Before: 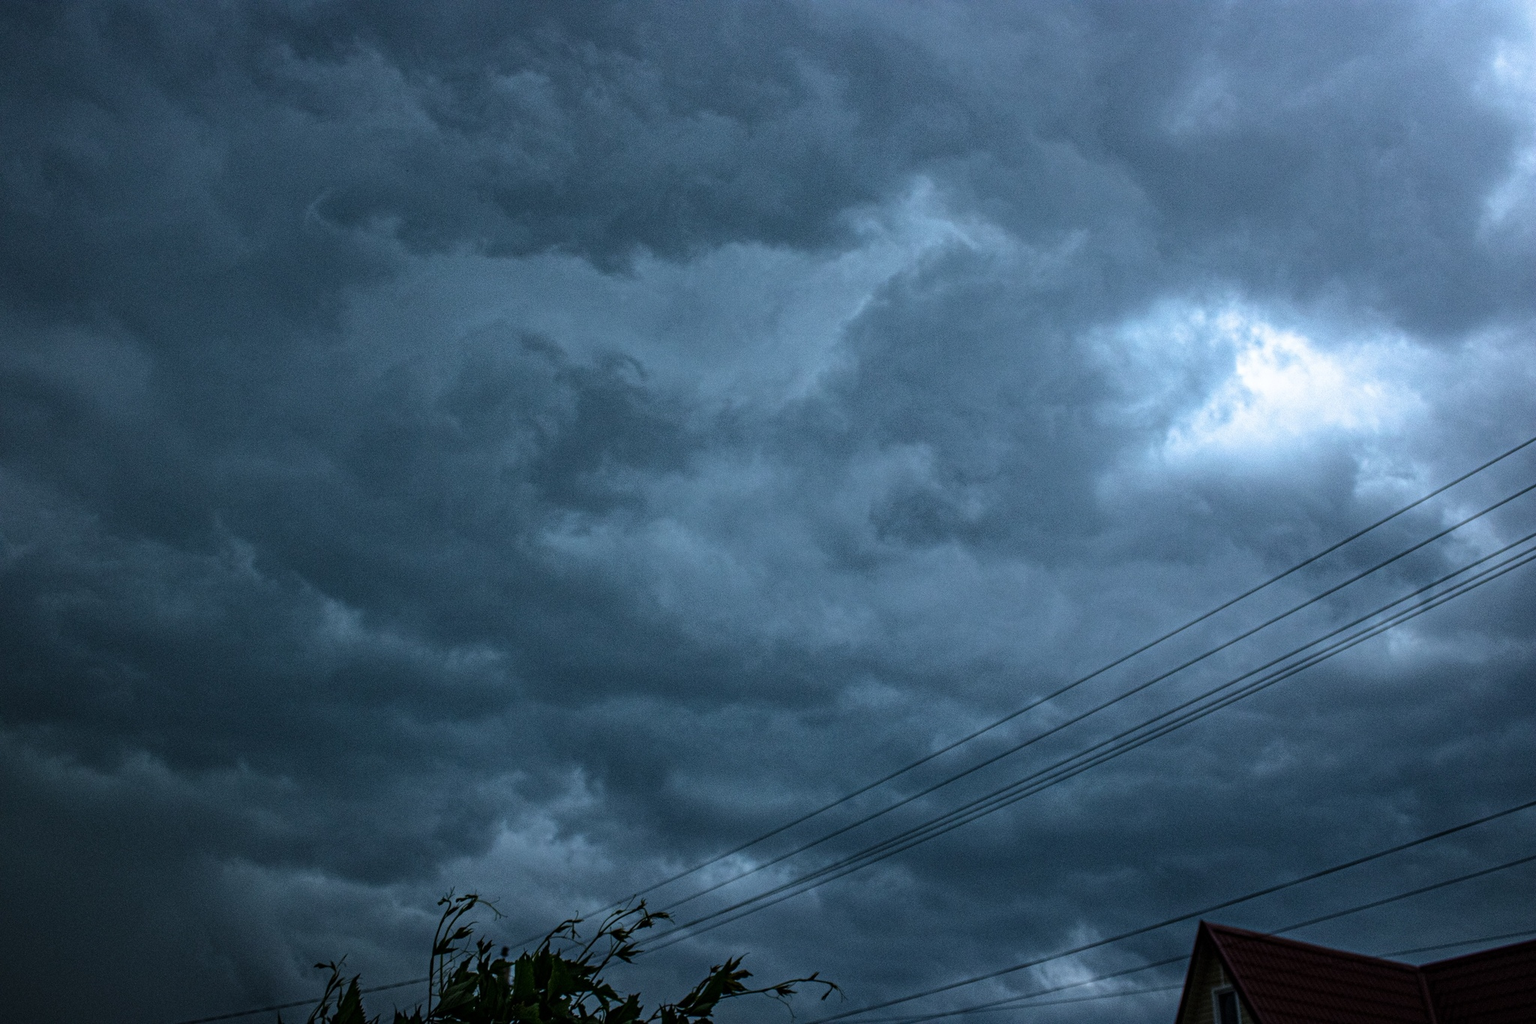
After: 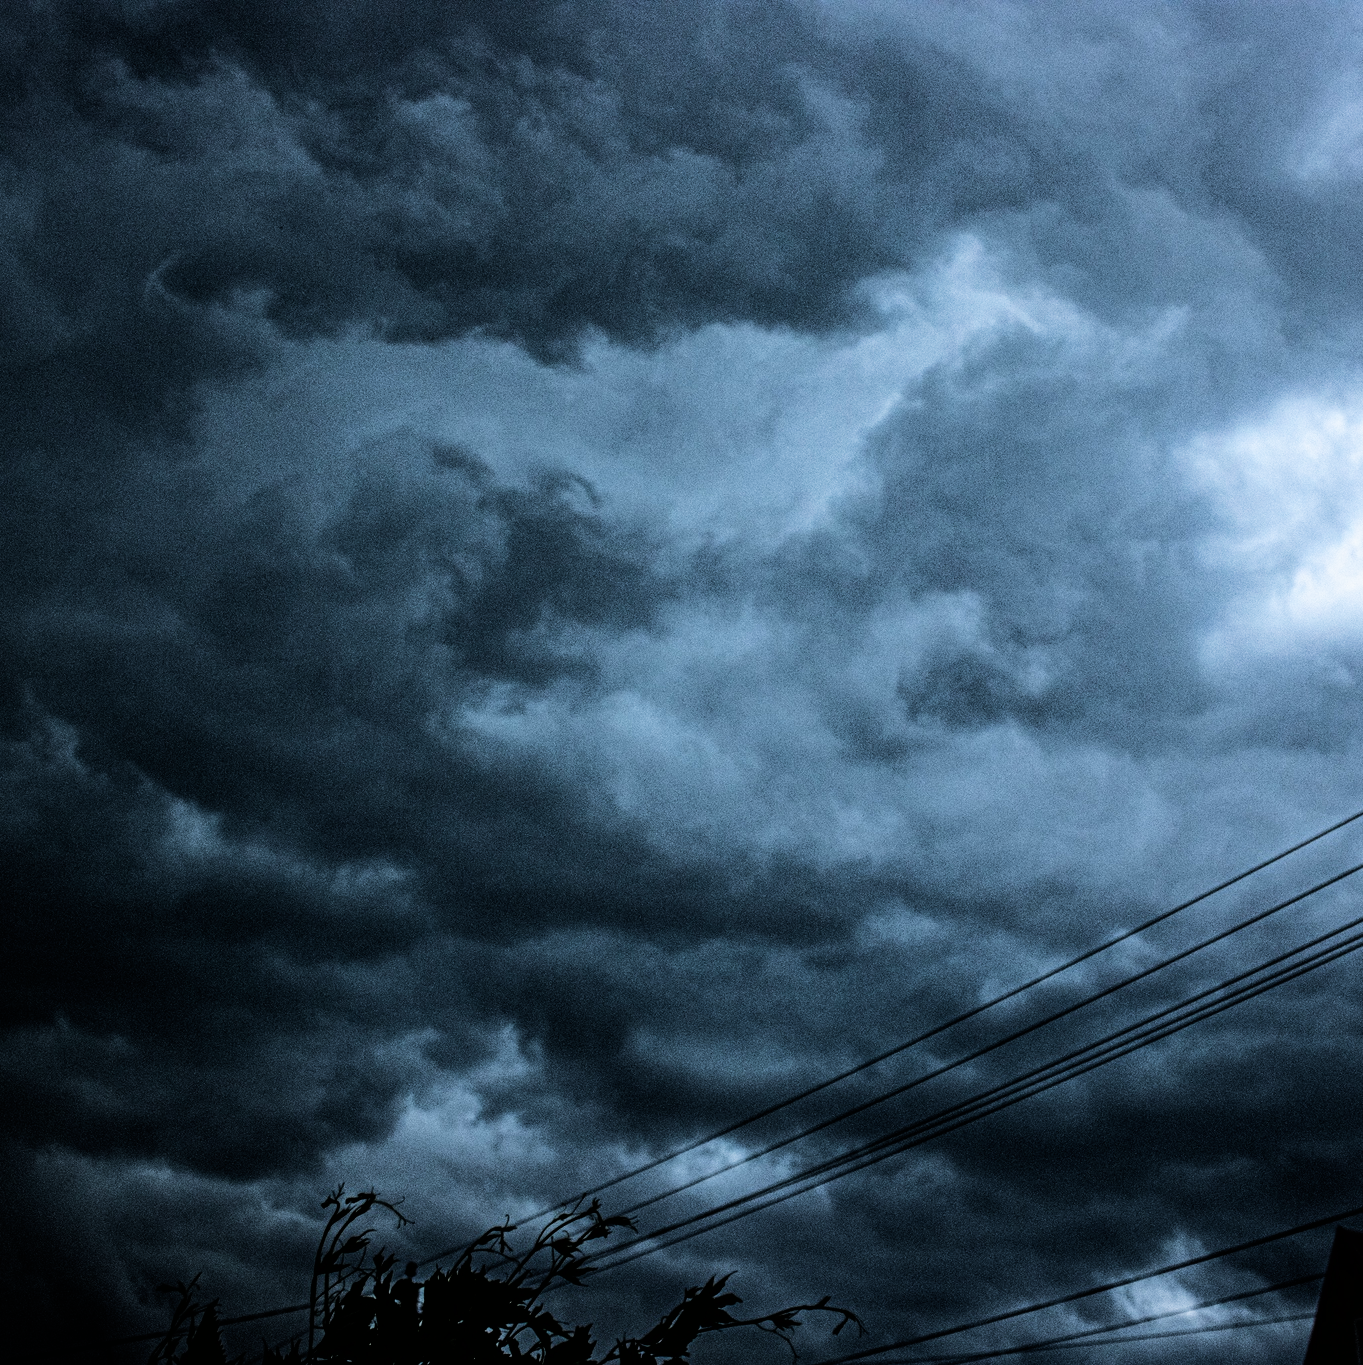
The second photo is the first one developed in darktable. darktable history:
crop and rotate: left 12.827%, right 20.593%
tone equalizer: -8 EV -0.717 EV, -7 EV -0.674 EV, -6 EV -0.57 EV, -5 EV -0.423 EV, -3 EV 0.392 EV, -2 EV 0.6 EV, -1 EV 0.68 EV, +0 EV 0.746 EV, edges refinement/feathering 500, mask exposure compensation -1.57 EV, preserve details no
filmic rgb: black relative exposure -5.13 EV, white relative exposure 3.54 EV, hardness 3.16, contrast 1.409, highlights saturation mix -49.3%, iterations of high-quality reconstruction 10
